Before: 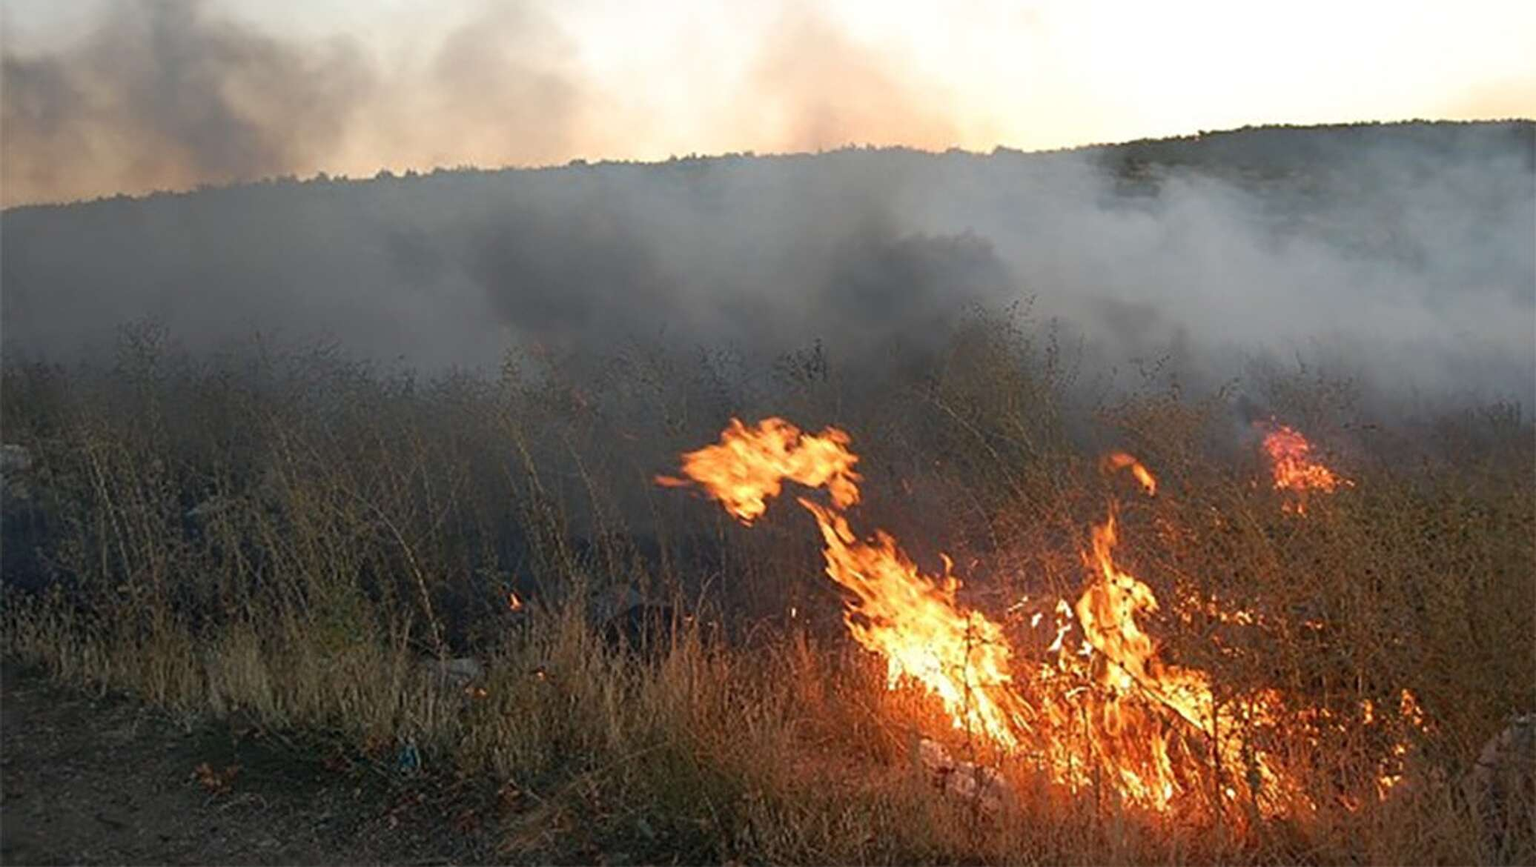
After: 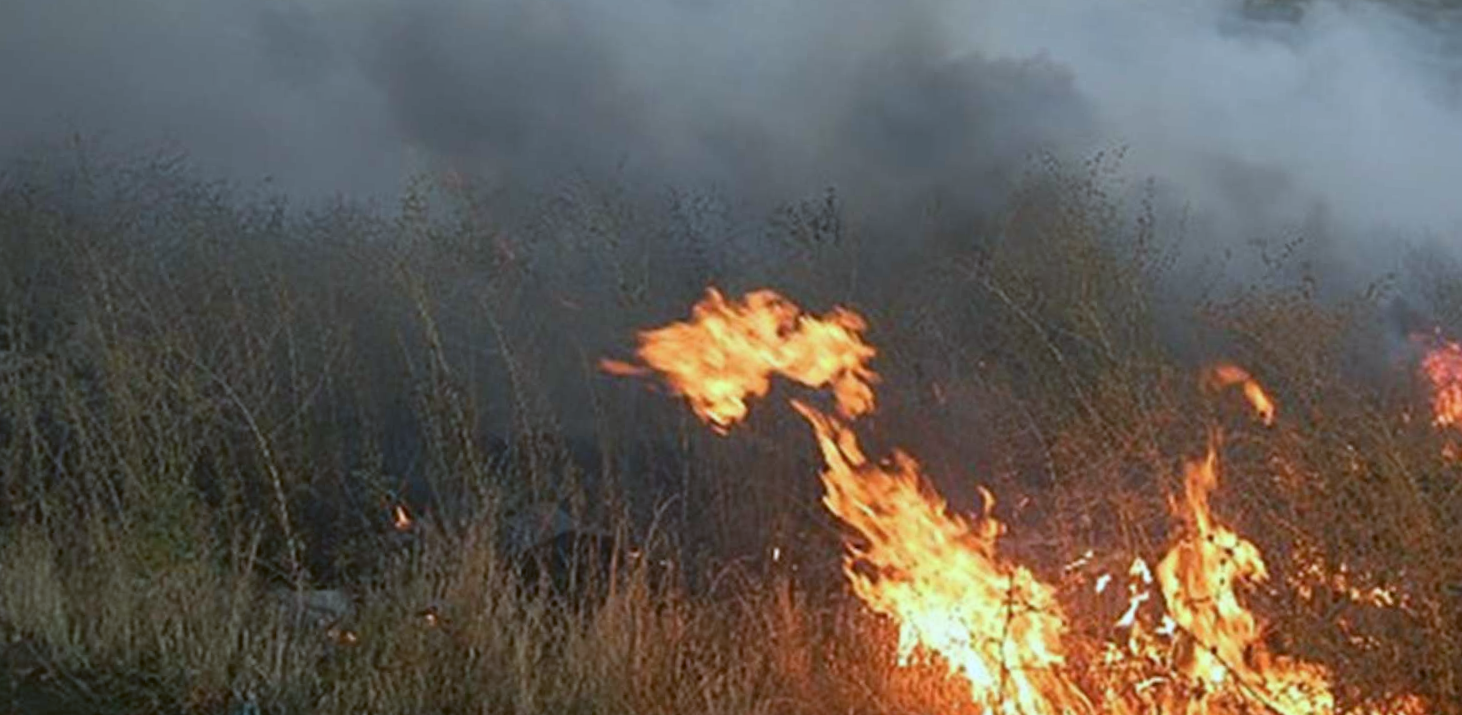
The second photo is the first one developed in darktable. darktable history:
crop and rotate: angle -3.37°, left 9.79%, top 20.73%, right 12.42%, bottom 11.82%
color calibration: x 0.37, y 0.382, temperature 4313.32 K
color balance: lift [1.004, 1.002, 1.002, 0.998], gamma [1, 1.007, 1.002, 0.993], gain [1, 0.977, 1.013, 1.023], contrast -3.64%
